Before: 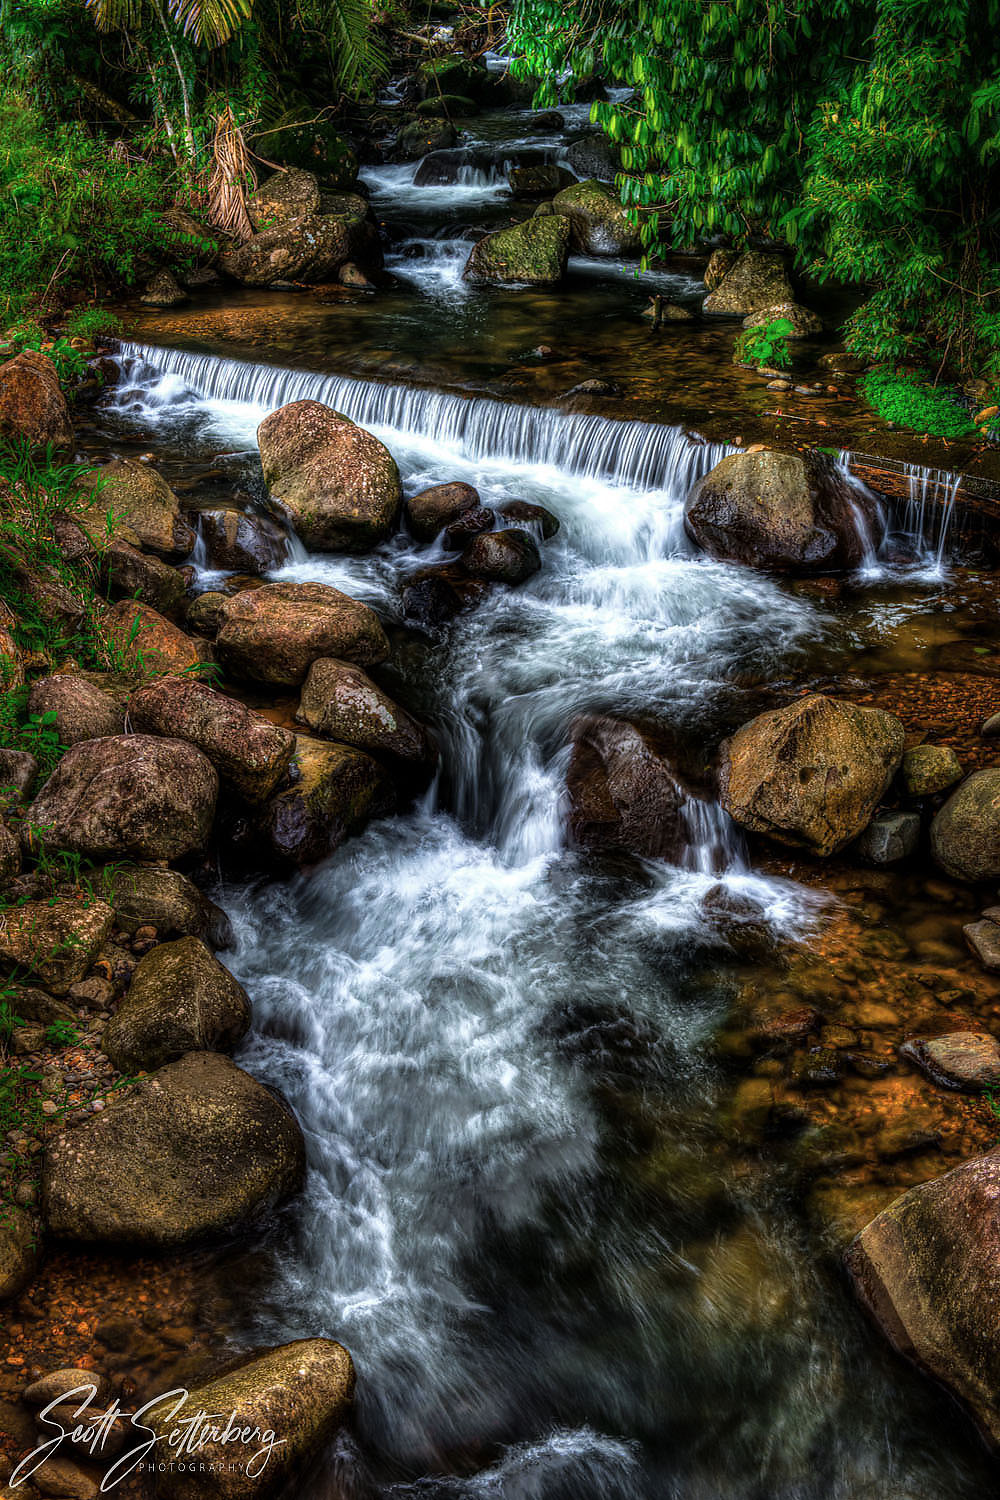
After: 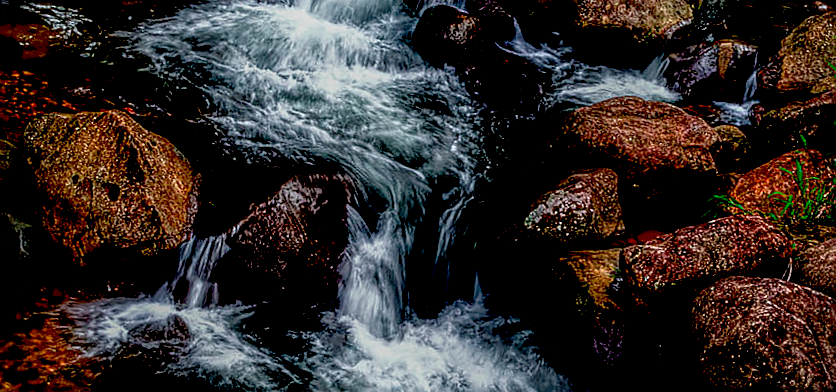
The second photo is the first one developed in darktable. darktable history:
crop and rotate: angle 16.12°, top 30.835%, bottom 35.653%
tone equalizer: -7 EV 0.15 EV, -6 EV 0.6 EV, -5 EV 1.15 EV, -4 EV 1.33 EV, -3 EV 1.15 EV, -2 EV 0.6 EV, -1 EV 0.15 EV, mask exposure compensation -0.5 EV
local contrast: on, module defaults
sharpen: on, module defaults
color contrast: blue-yellow contrast 0.62
vignetting: fall-off radius 93.87%
rotate and perspective: rotation 5.12°, automatic cropping off
exposure: black level correction 0.056, compensate highlight preservation false
